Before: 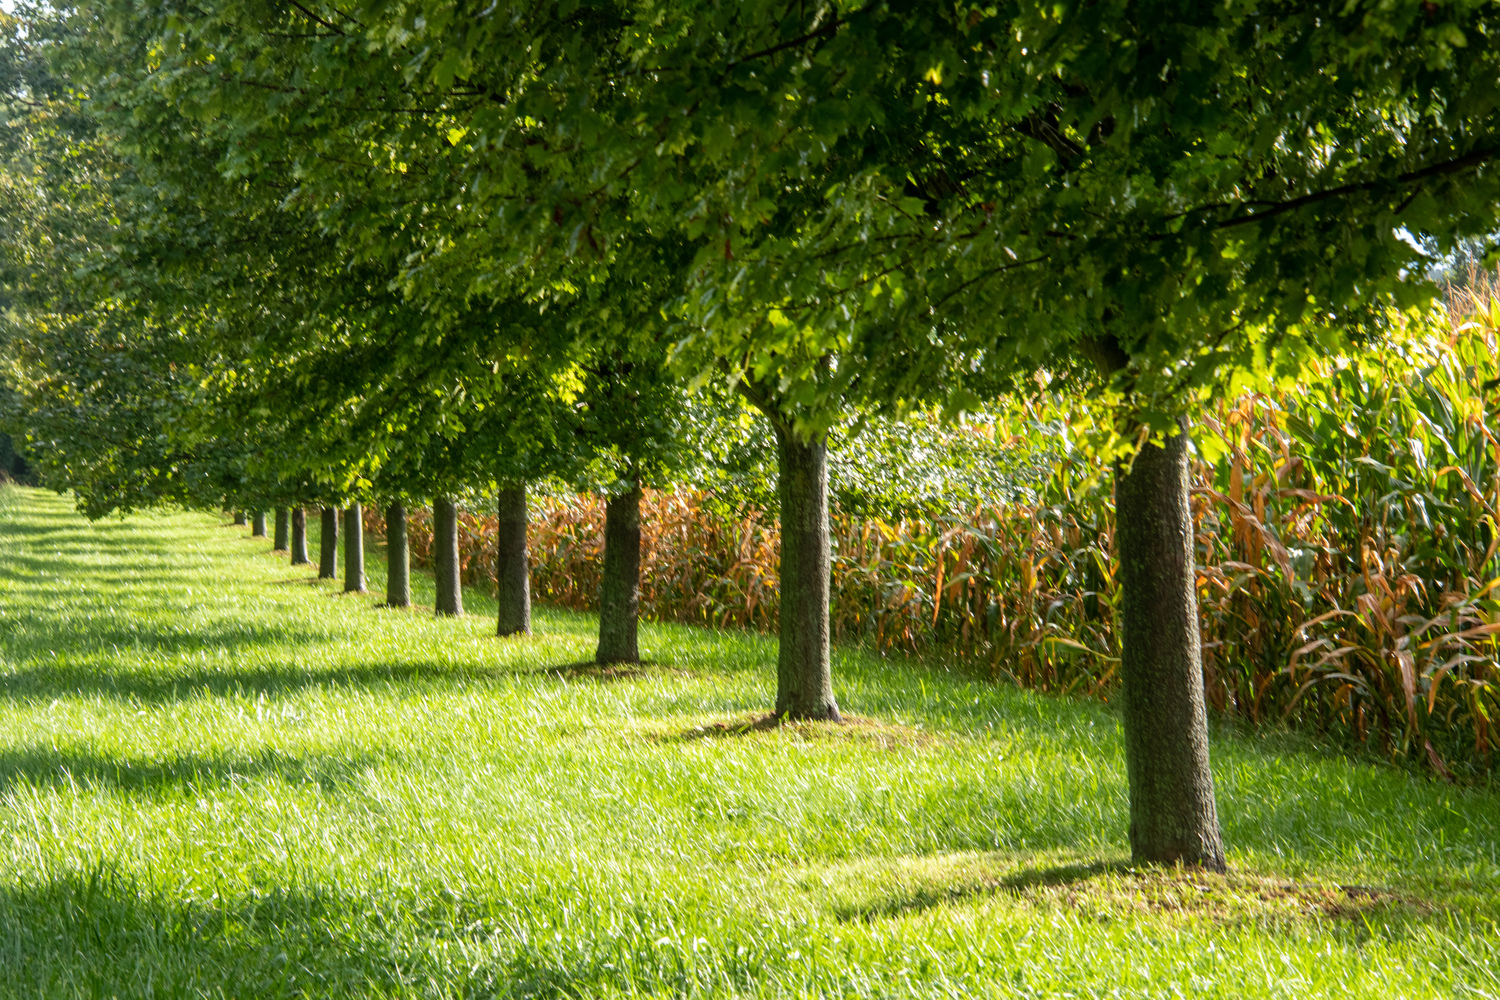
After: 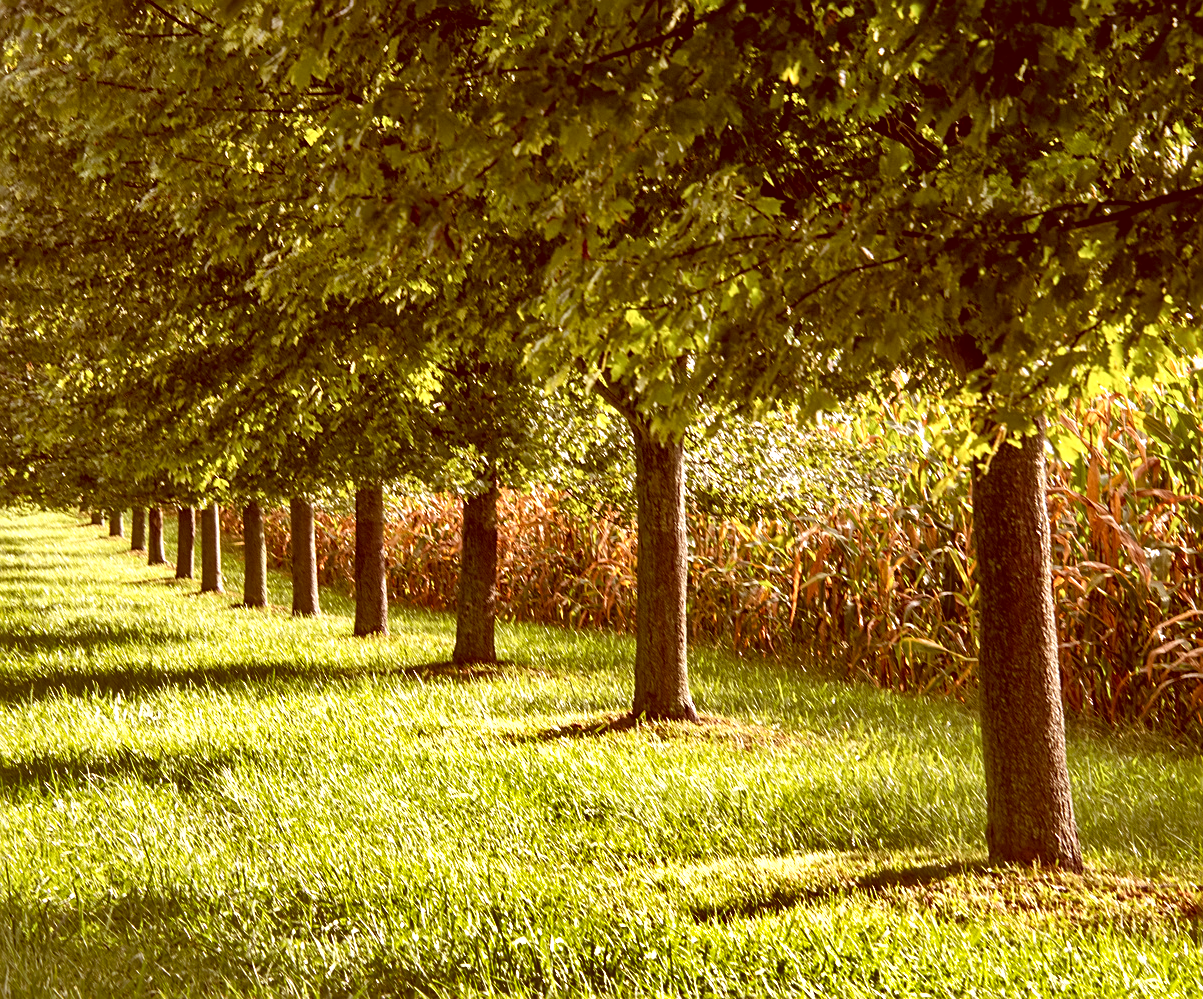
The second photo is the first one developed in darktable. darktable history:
crop and rotate: left 9.578%, right 10.162%
shadows and highlights: white point adjustment -3.51, highlights -63.8, soften with gaussian
sharpen: on, module defaults
exposure: black level correction 0.001, exposure 0.499 EV, compensate highlight preservation false
color correction: highlights a* 9.44, highlights b* 9.08, shadows a* 39.43, shadows b* 39.8, saturation 0.775
